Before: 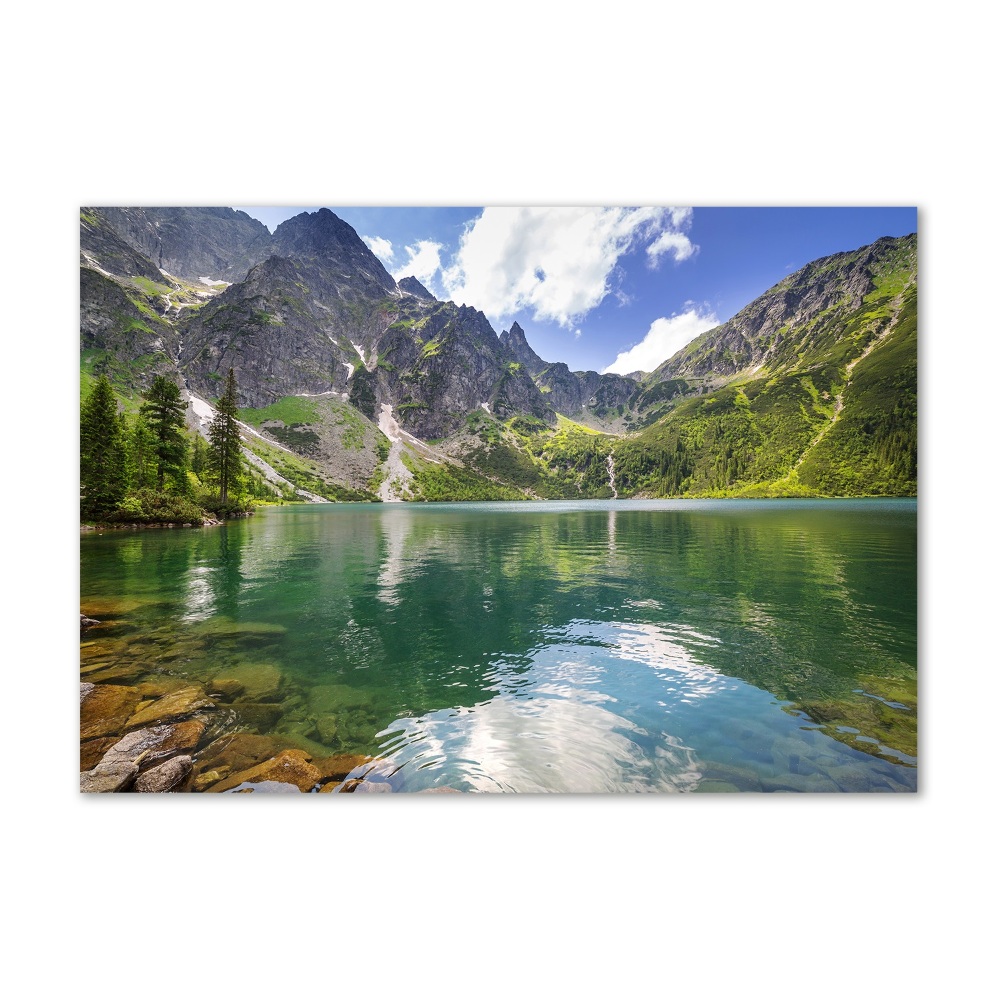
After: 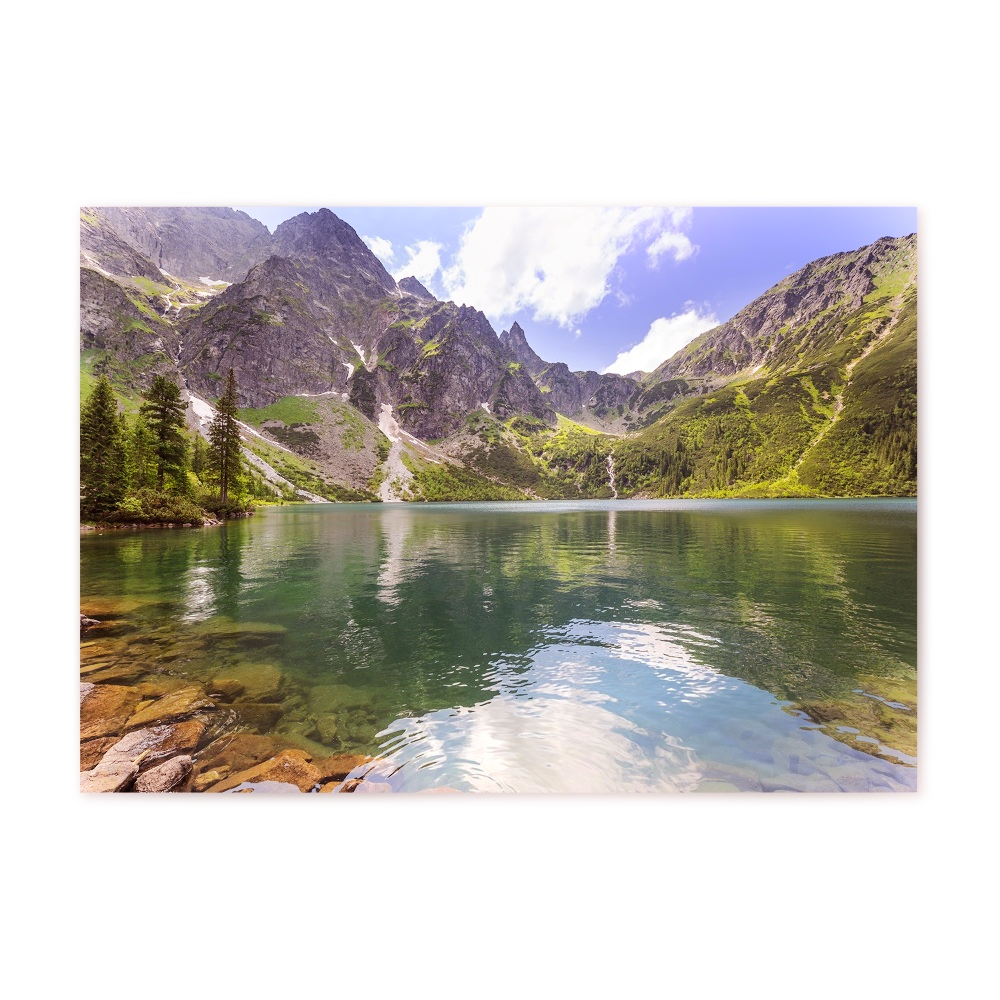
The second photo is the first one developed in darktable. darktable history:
rgb levels: mode RGB, independent channels, levels [[0, 0.474, 1], [0, 0.5, 1], [0, 0.5, 1]]
shadows and highlights: highlights 70.7, soften with gaussian
